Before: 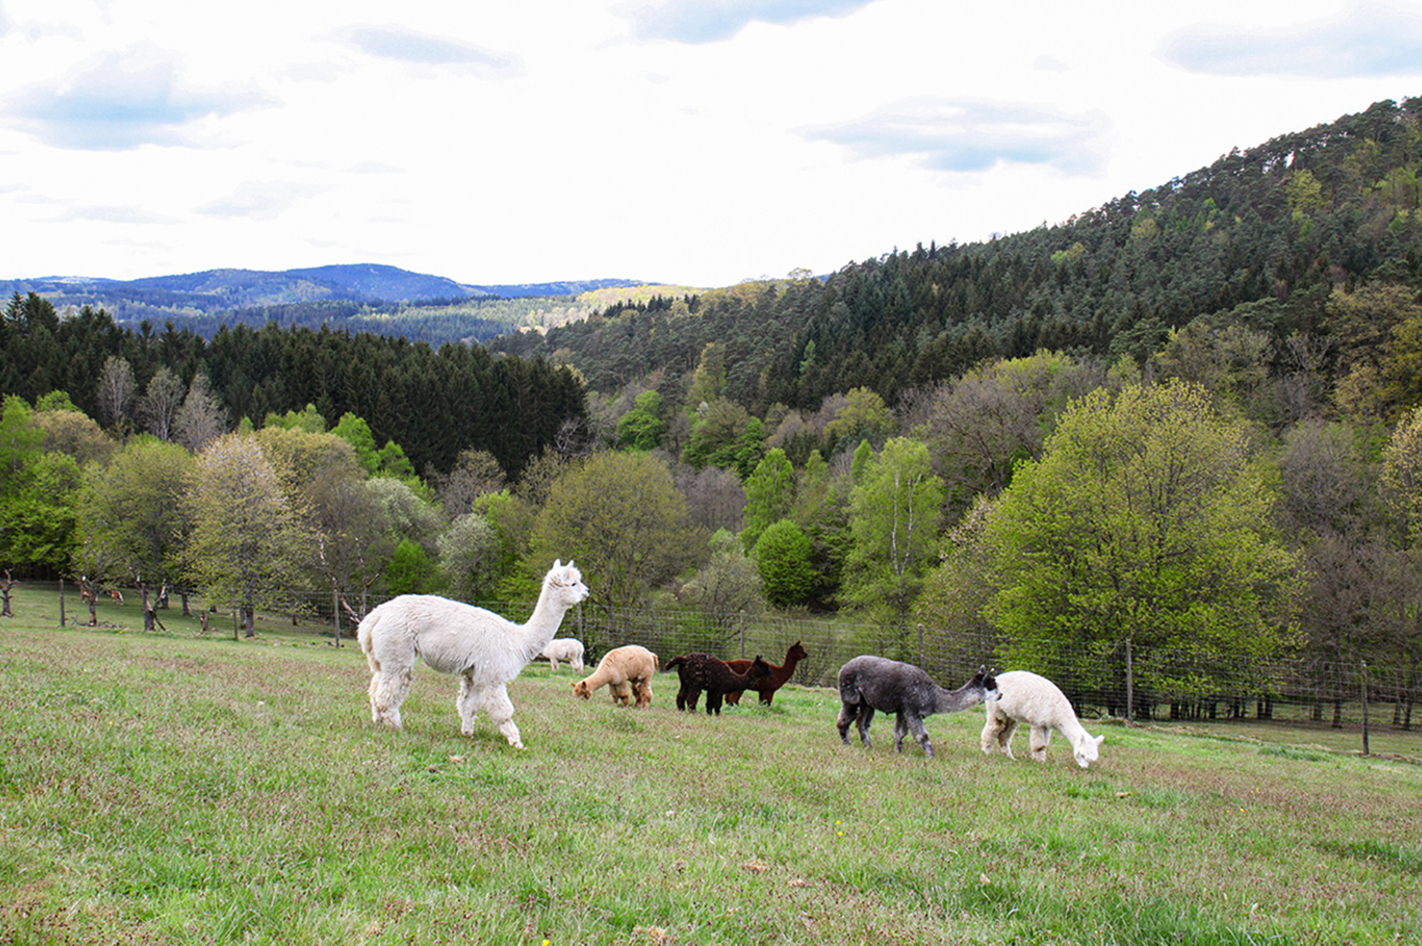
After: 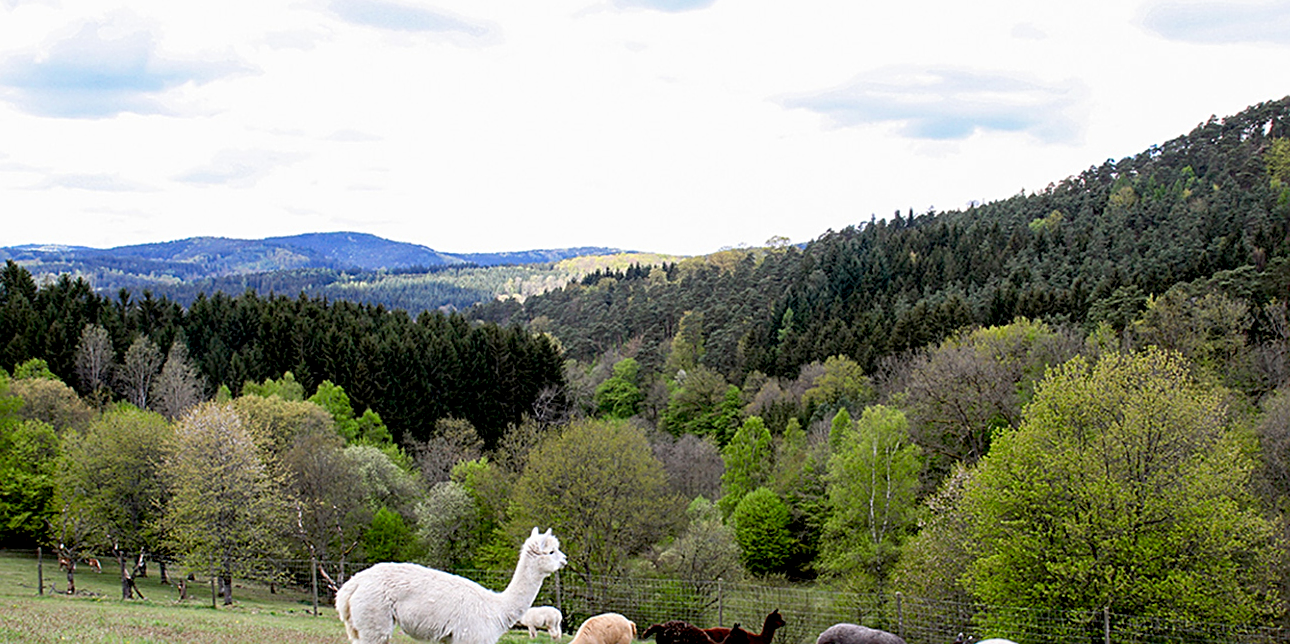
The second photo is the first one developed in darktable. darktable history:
crop: left 1.569%, top 3.412%, right 7.696%, bottom 28.489%
sharpen: on, module defaults
exposure: black level correction 0.016, exposure -0.009 EV, compensate exposure bias true, compensate highlight preservation false
